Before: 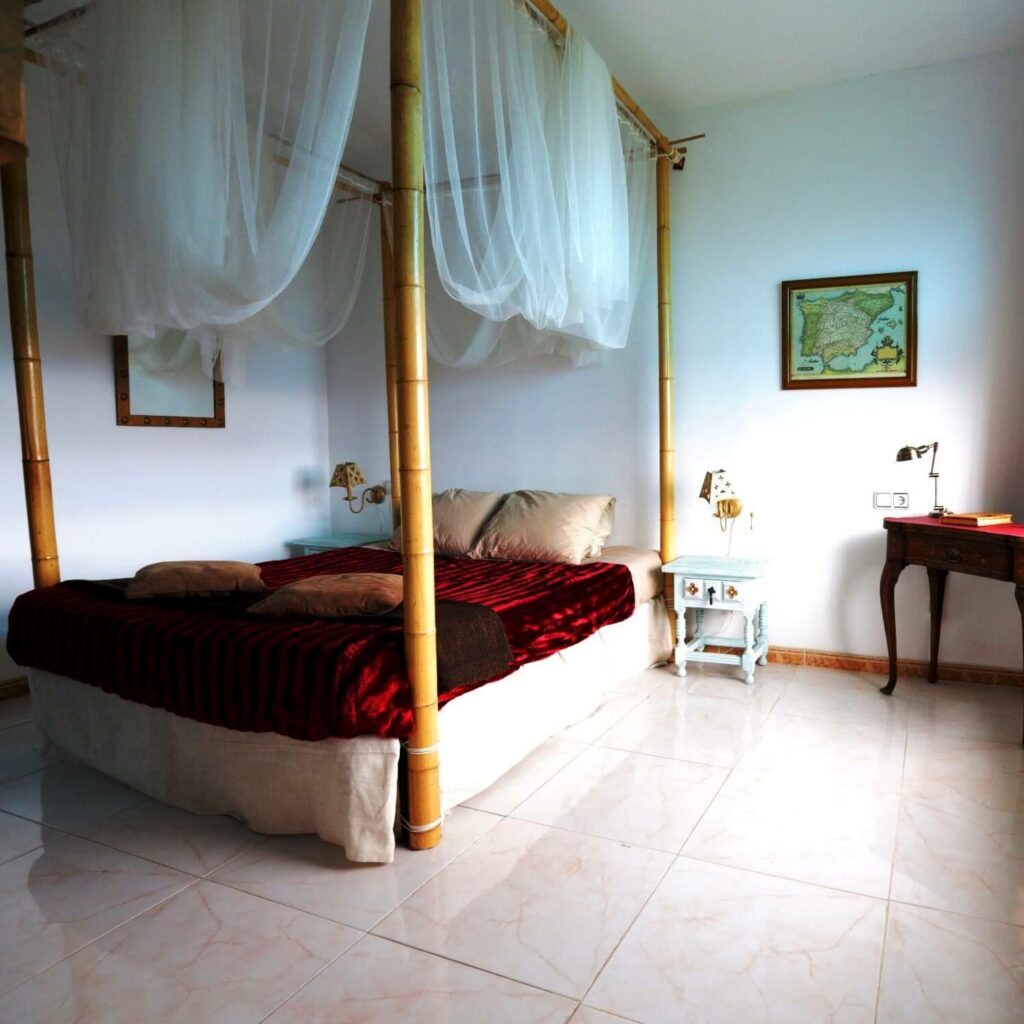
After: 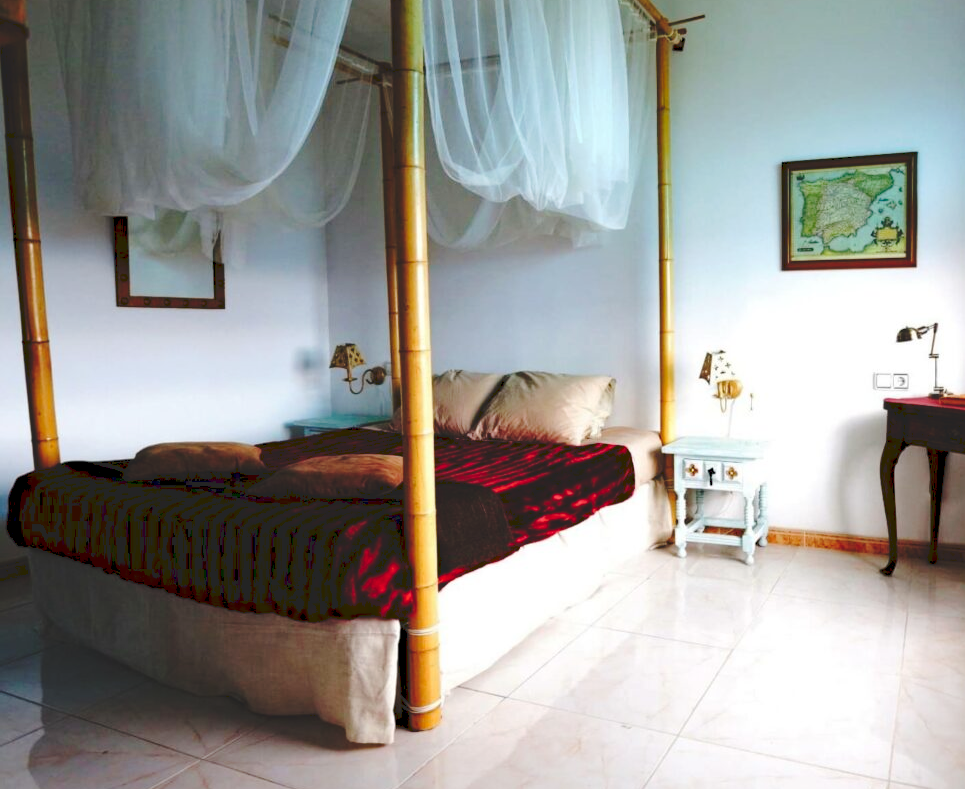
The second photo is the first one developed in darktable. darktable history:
tone curve: curves: ch0 [(0, 0) (0.003, 0.139) (0.011, 0.14) (0.025, 0.138) (0.044, 0.14) (0.069, 0.149) (0.1, 0.161) (0.136, 0.179) (0.177, 0.203) (0.224, 0.245) (0.277, 0.302) (0.335, 0.382) (0.399, 0.461) (0.468, 0.546) (0.543, 0.614) (0.623, 0.687) (0.709, 0.758) (0.801, 0.84) (0.898, 0.912) (1, 1)], preserve colors none
crop and rotate: angle 0.03°, top 11.643%, right 5.651%, bottom 11.189%
haze removal: compatibility mode true, adaptive false
